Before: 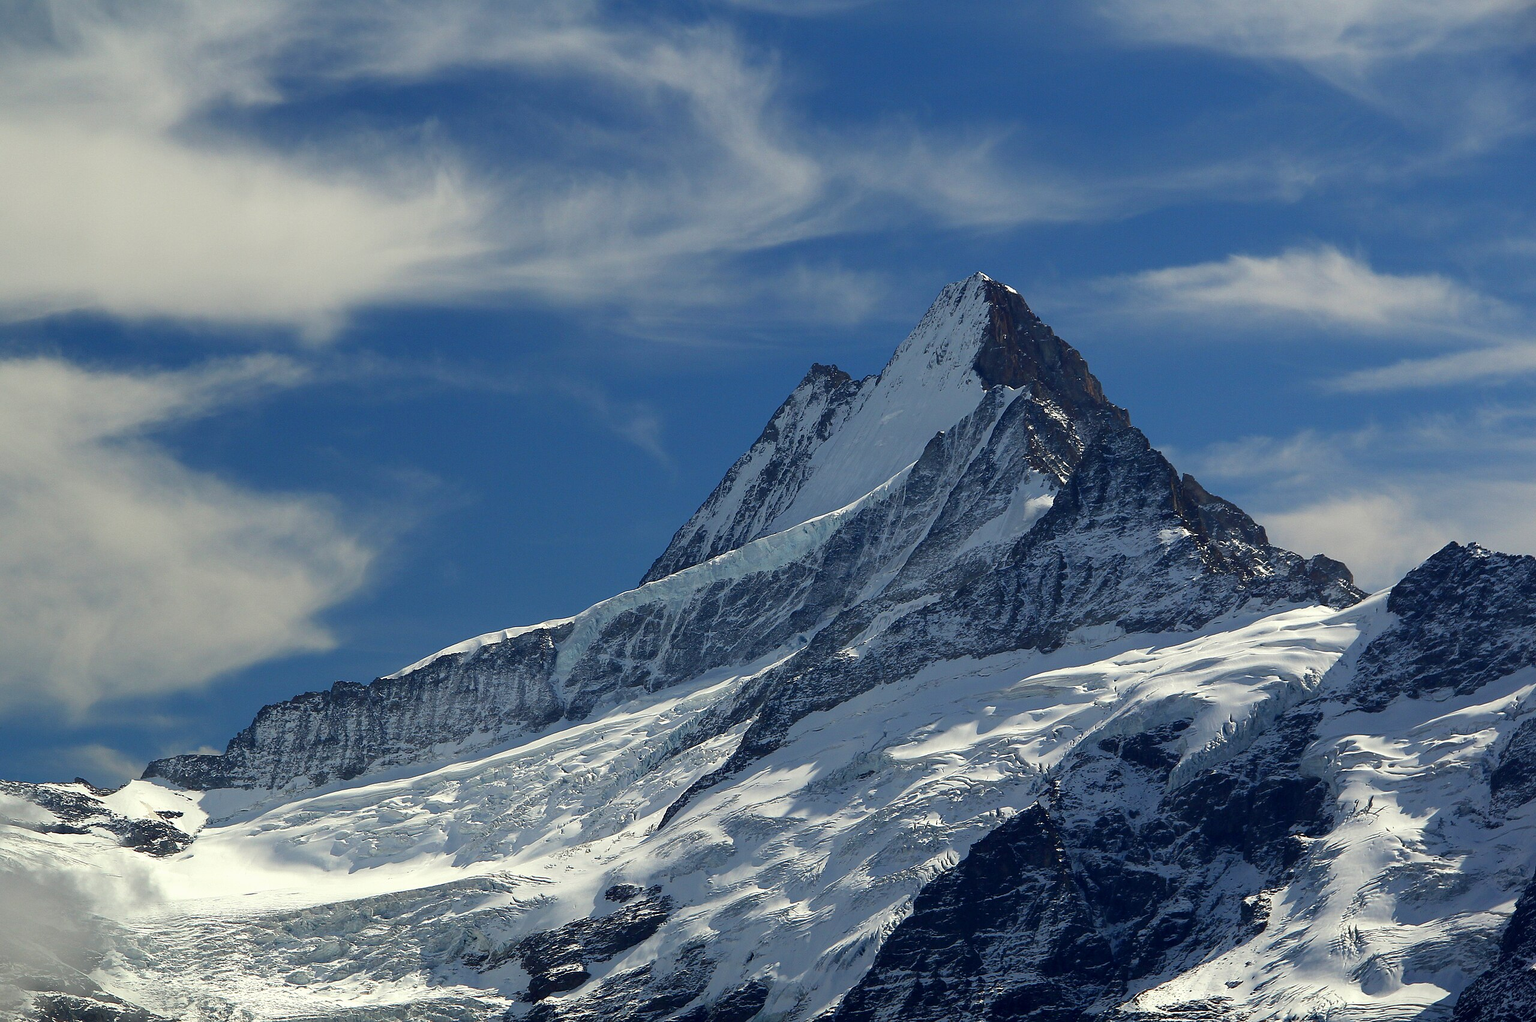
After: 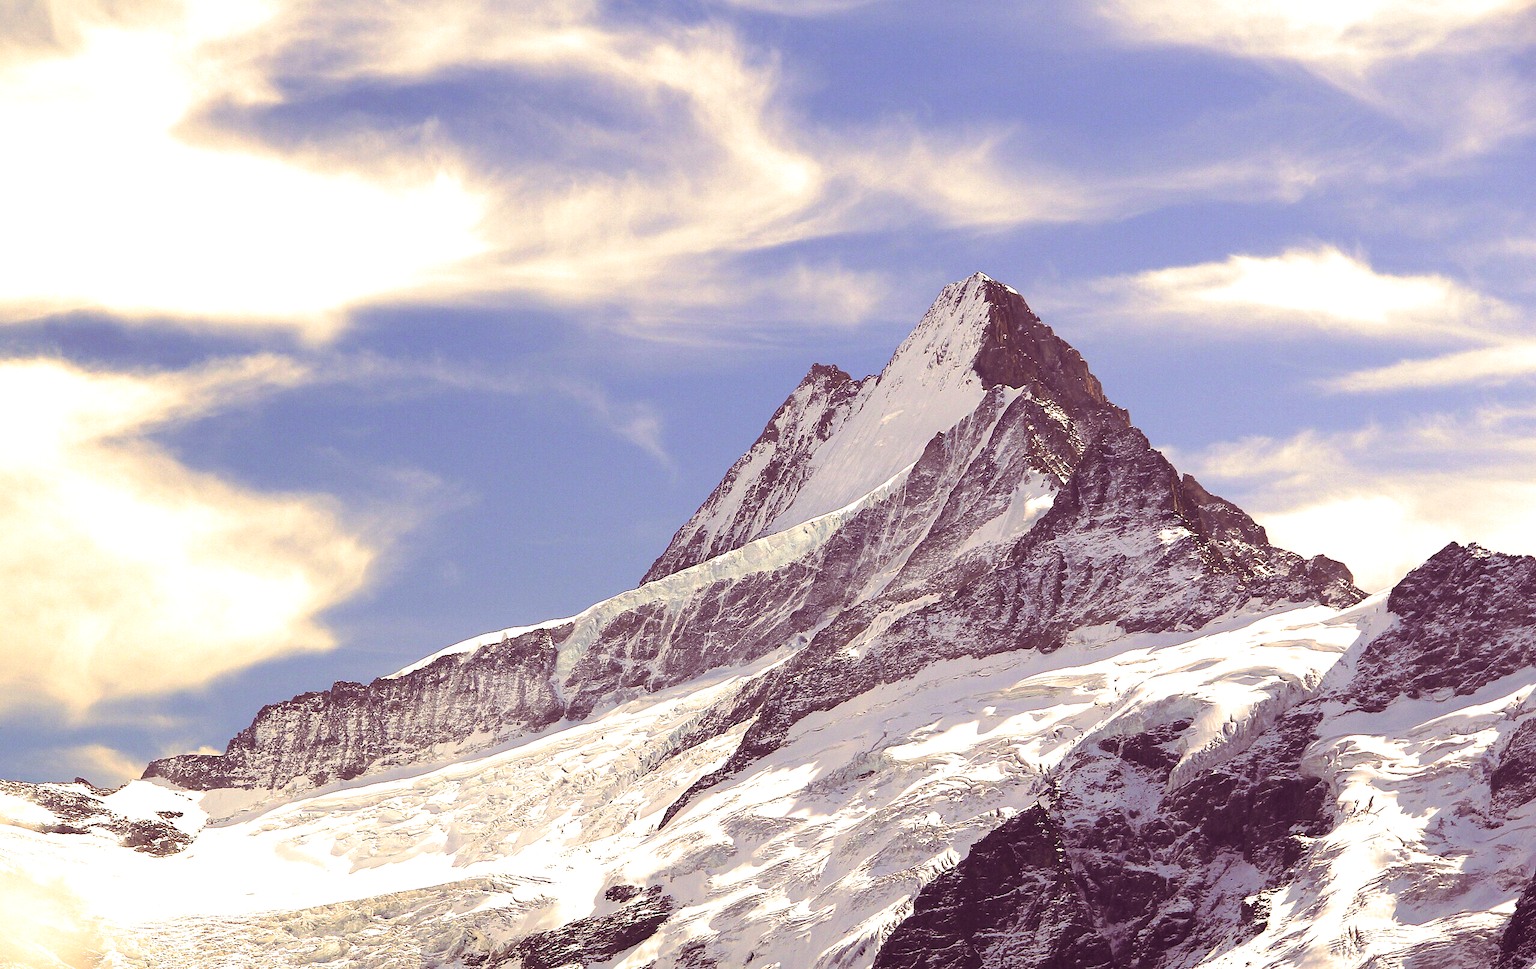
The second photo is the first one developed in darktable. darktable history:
color correction: highlights a* 15, highlights b* 31.55
exposure: black level correction 0.001, exposure 1.735 EV, compensate highlight preservation false
split-toning: on, module defaults
crop and rotate: top 0%, bottom 5.097%
contrast brightness saturation: contrast 0.01, saturation -0.05
